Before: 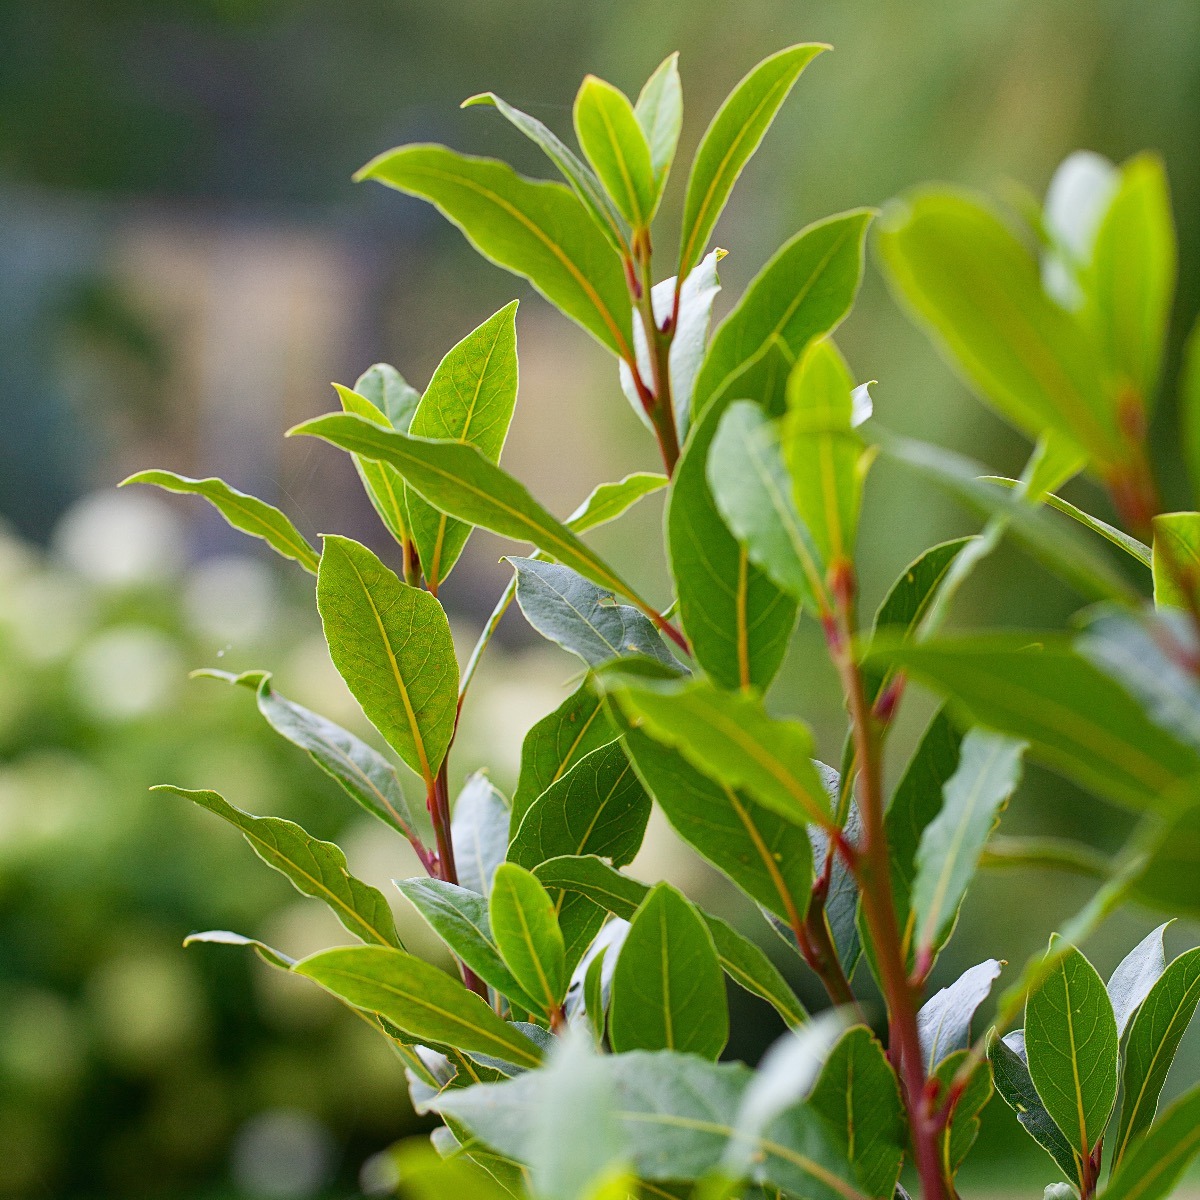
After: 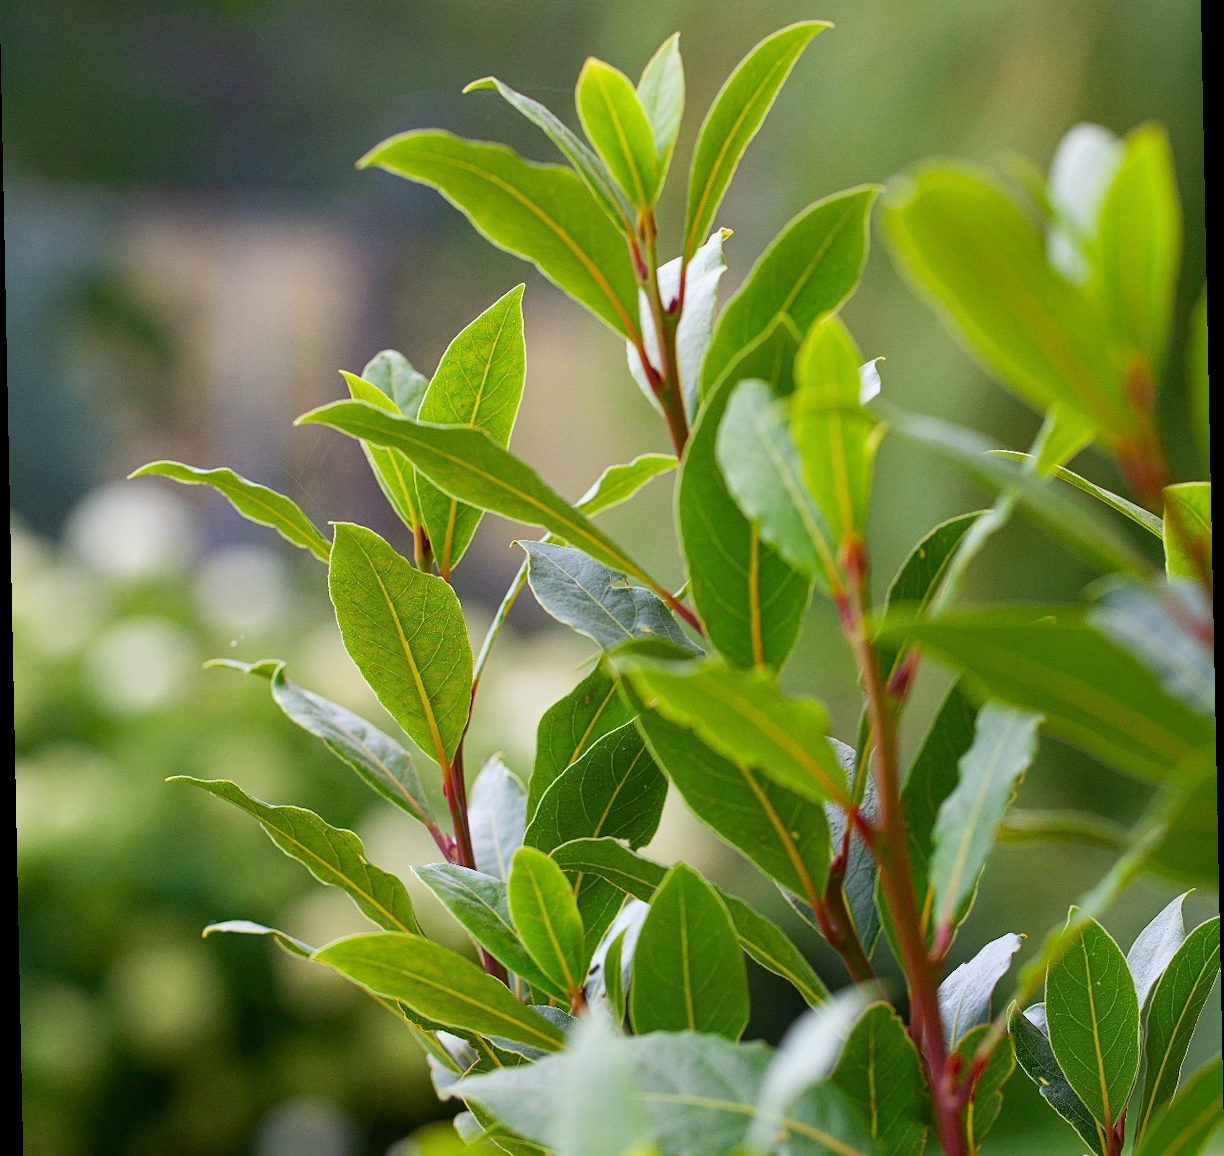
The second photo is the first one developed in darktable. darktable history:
rotate and perspective: rotation -1.17°, automatic cropping off
crop and rotate: top 2.479%, bottom 3.018%
